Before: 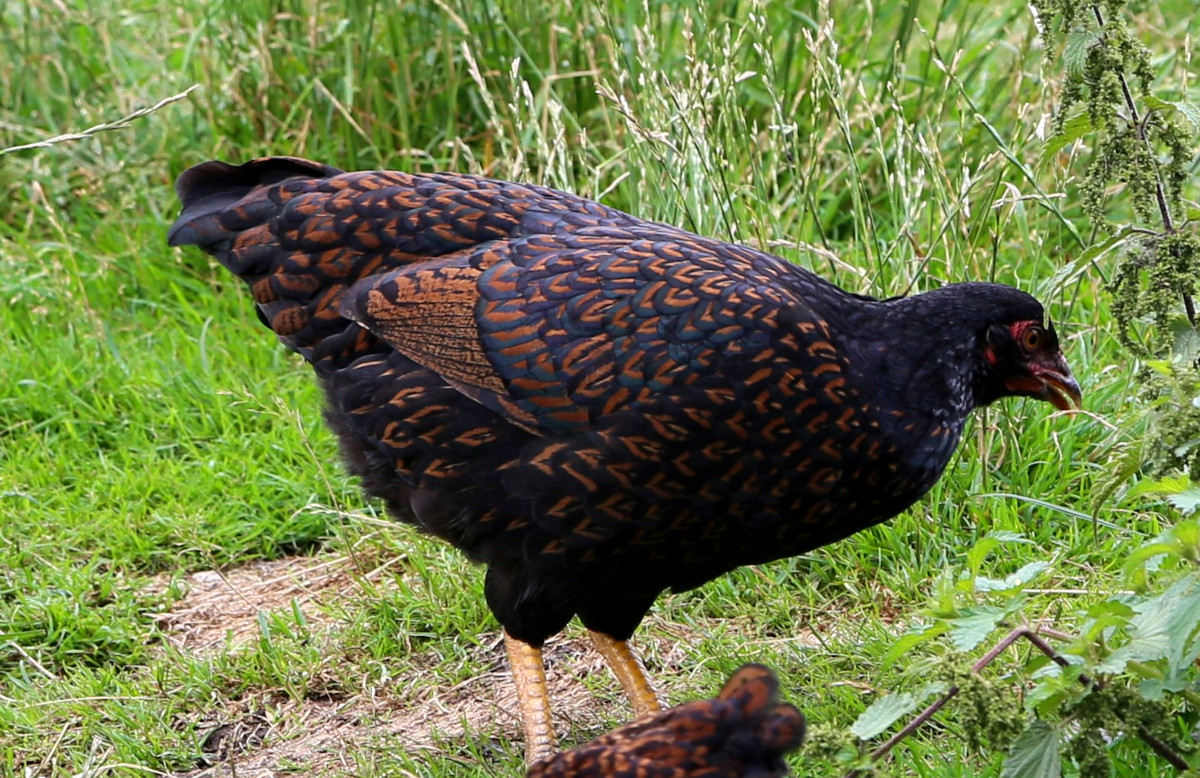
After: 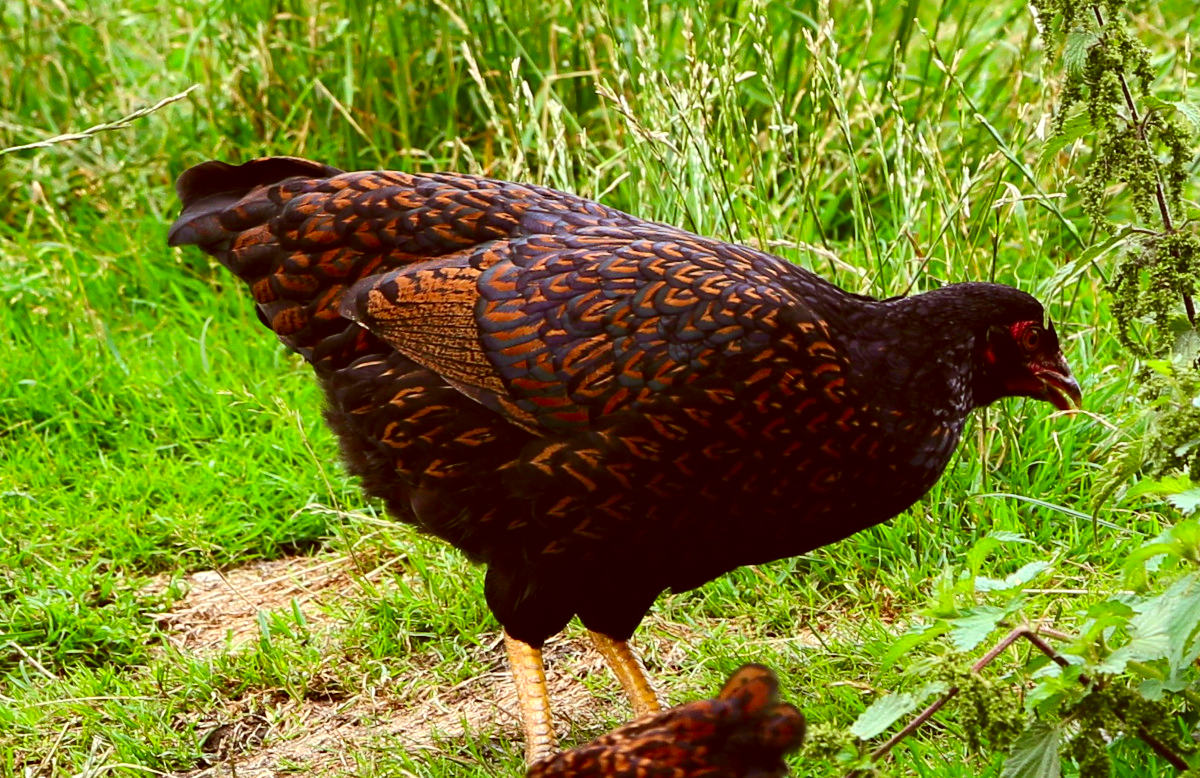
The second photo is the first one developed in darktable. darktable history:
color correction: highlights a* -5.3, highlights b* 9.8, shadows a* 9.8, shadows b* 24.26
contrast brightness saturation: contrast 0.16, saturation 0.32
shadows and highlights: radius 171.16, shadows 27, white point adjustment 3.13, highlights -67.95, soften with gaussian
